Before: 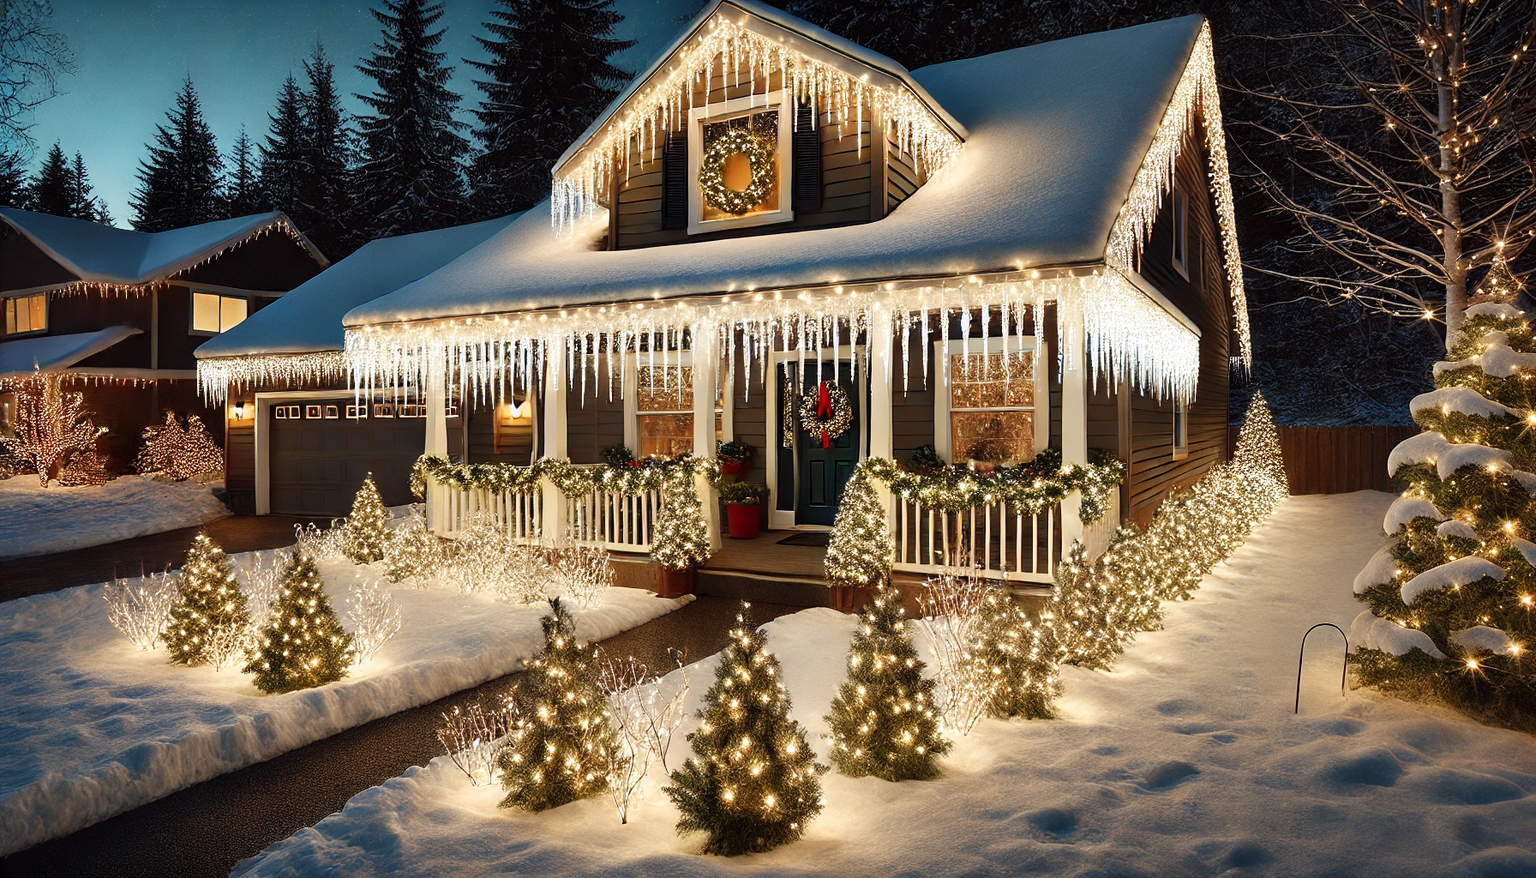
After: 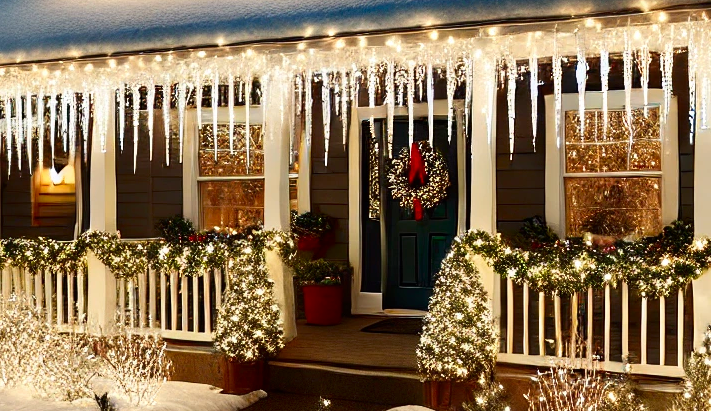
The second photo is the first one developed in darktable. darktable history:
contrast brightness saturation: contrast 0.132, brightness -0.054, saturation 0.165
crop: left 30.431%, top 29.676%, right 29.87%, bottom 30.153%
